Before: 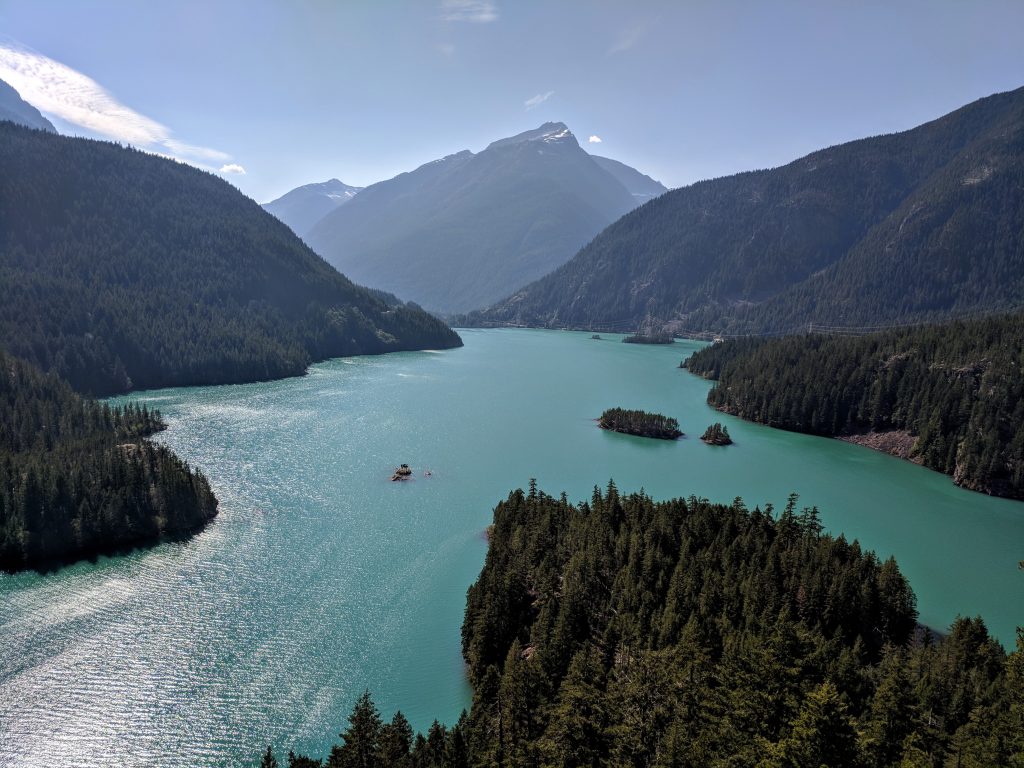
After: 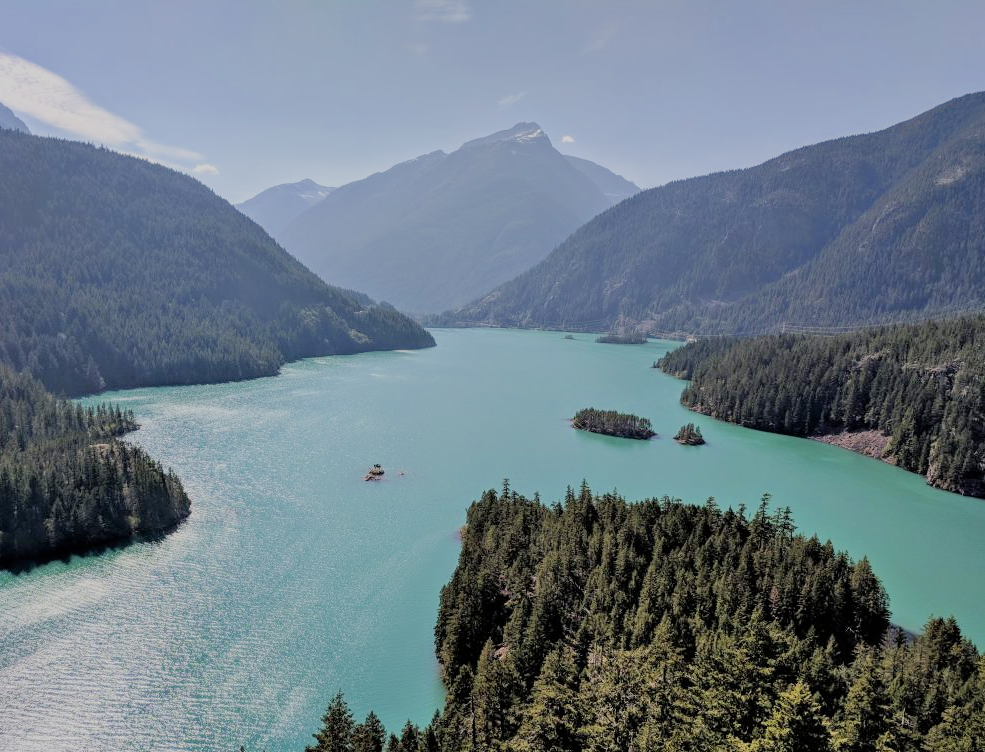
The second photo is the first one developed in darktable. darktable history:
filmic rgb: black relative exposure -7.96 EV, white relative exposure 8.03 EV, hardness 2.42, latitude 9.33%, contrast 0.713, highlights saturation mix 9.79%, shadows ↔ highlights balance 1.89%, iterations of high-quality reconstruction 0
crop and rotate: left 2.708%, right 1.081%, bottom 2.059%
exposure: black level correction 0, exposure 1.199 EV, compensate highlight preservation false
shadows and highlights: shadows 48.89, highlights -41.45, soften with gaussian
